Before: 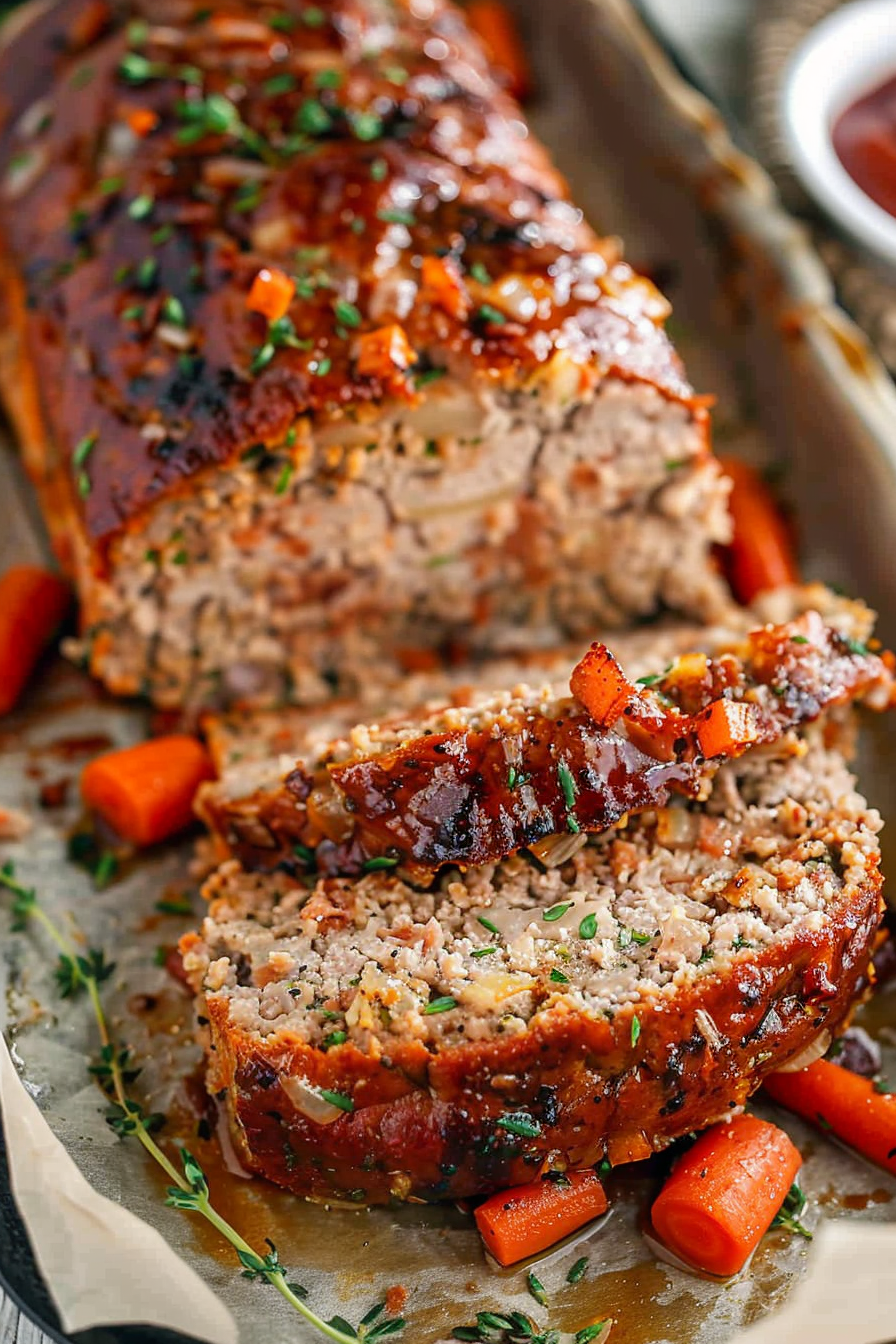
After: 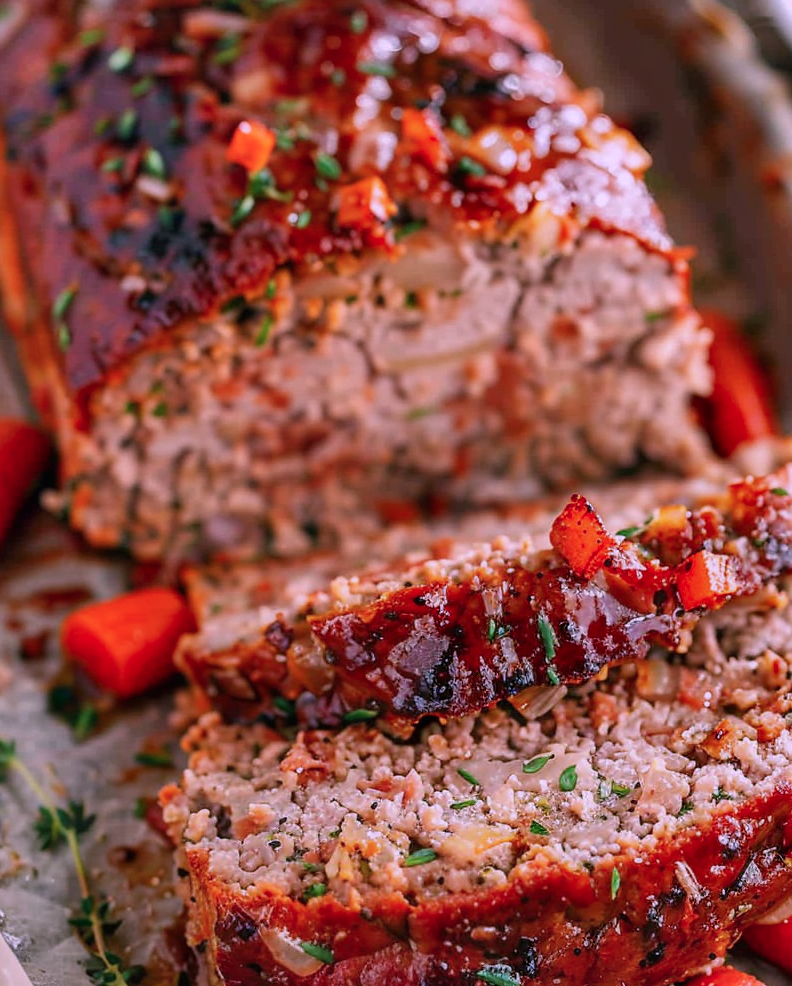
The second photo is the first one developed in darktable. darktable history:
crop and rotate: left 2.34%, top 11.073%, right 9.209%, bottom 15.546%
color correction: highlights a* 15.4, highlights b* -20.23
shadows and highlights: shadows 80.64, white point adjustment -8.94, highlights -61.47, soften with gaussian
